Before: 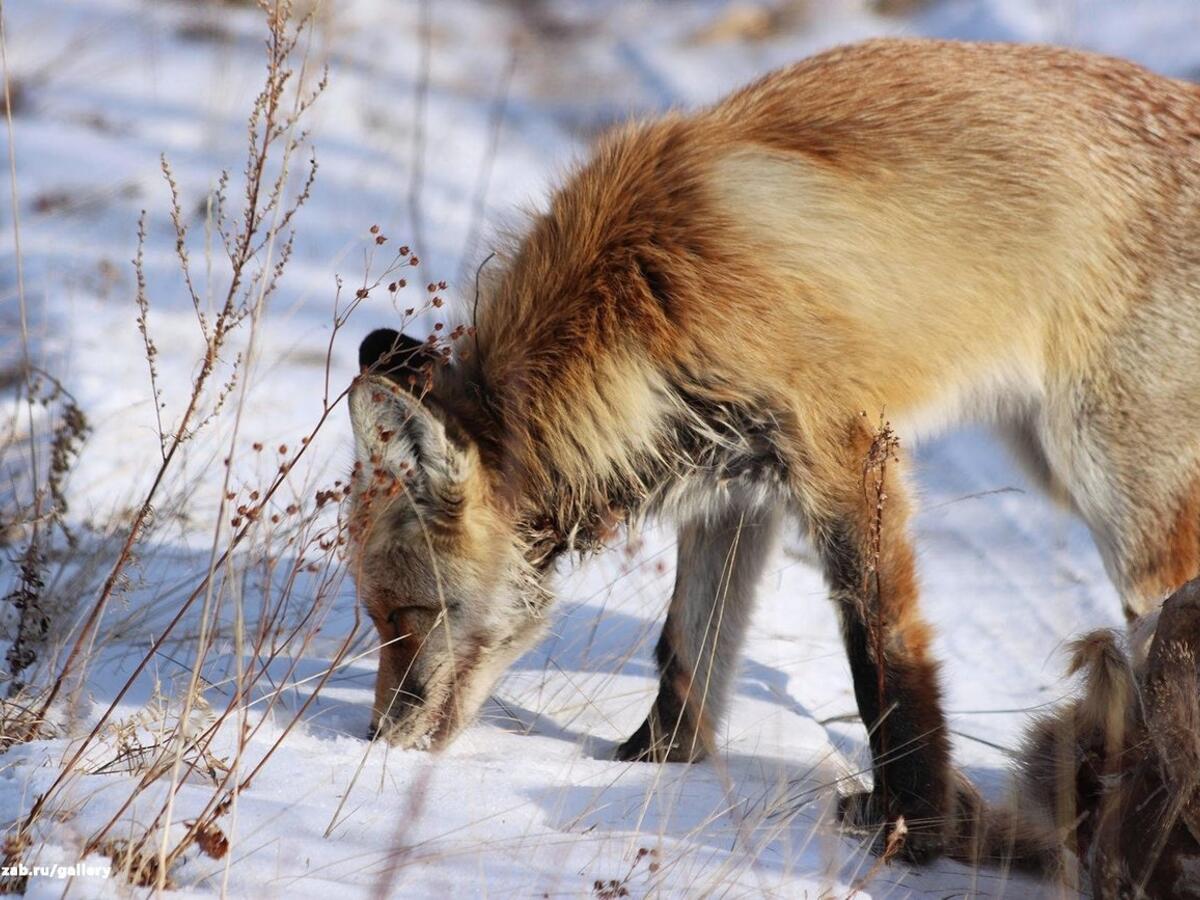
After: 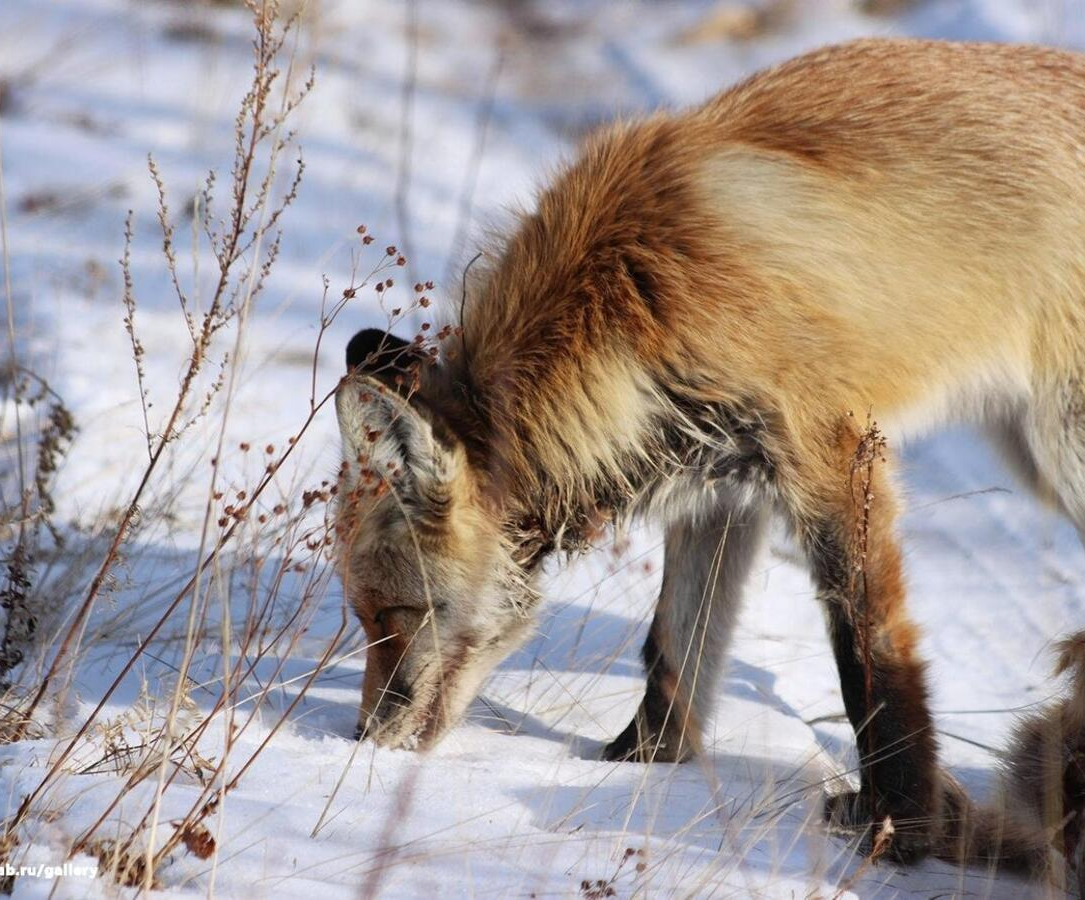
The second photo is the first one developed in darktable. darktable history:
crop and rotate: left 1.108%, right 8.419%
